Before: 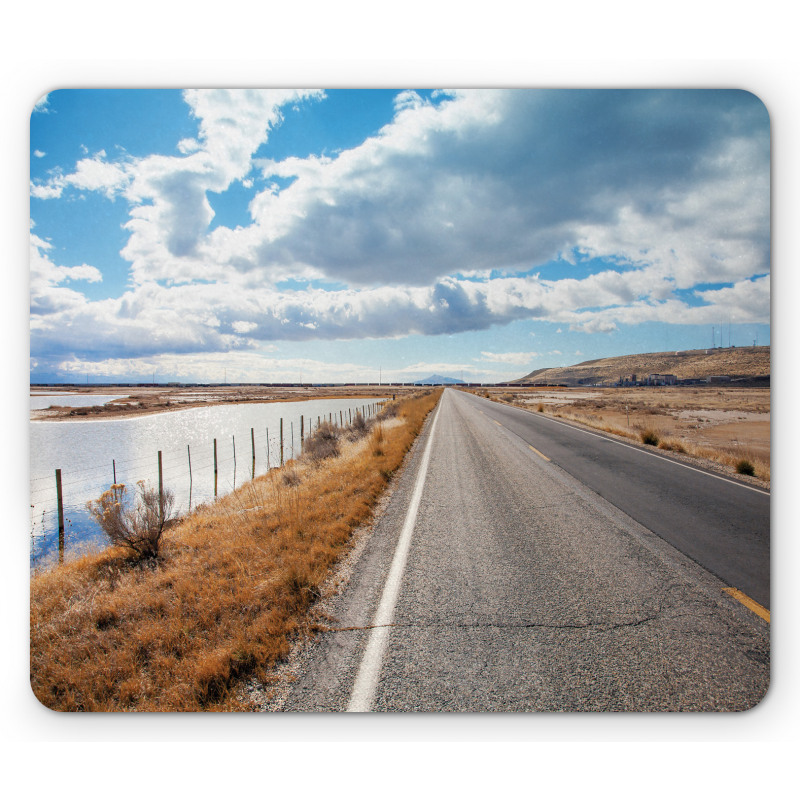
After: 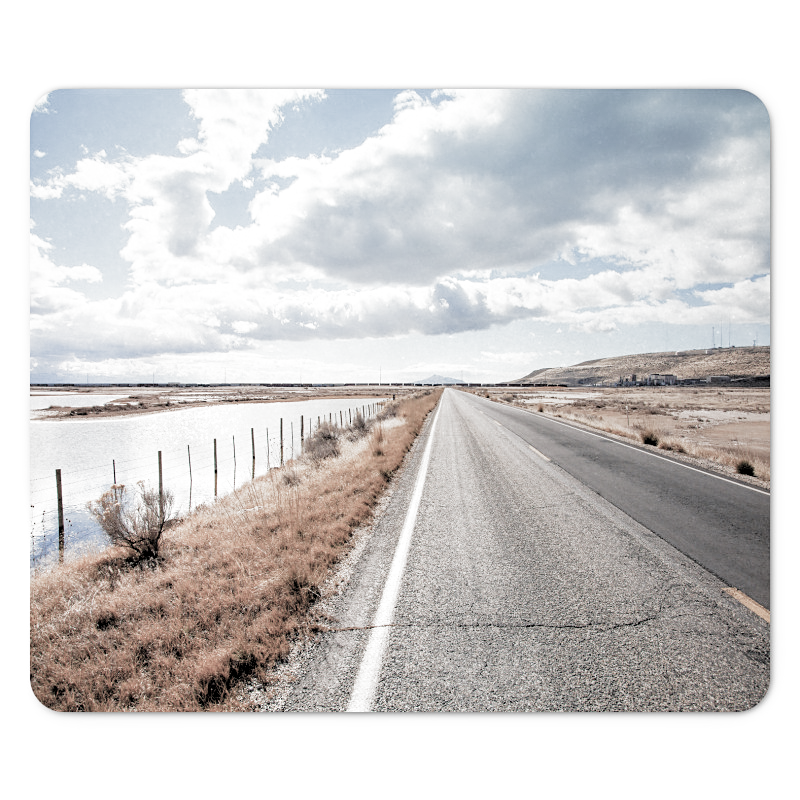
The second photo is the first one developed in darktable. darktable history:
sharpen: amount 0.209
filmic rgb: black relative exposure -5.08 EV, white relative exposure 3.98 EV, hardness 2.89, contrast 1.099, highlights saturation mix -20.72%, preserve chrominance RGB euclidean norm (legacy), color science v4 (2020)
local contrast: highlights 103%, shadows 101%, detail 119%, midtone range 0.2
exposure: black level correction 0, exposure 0.703 EV, compensate highlight preservation false
